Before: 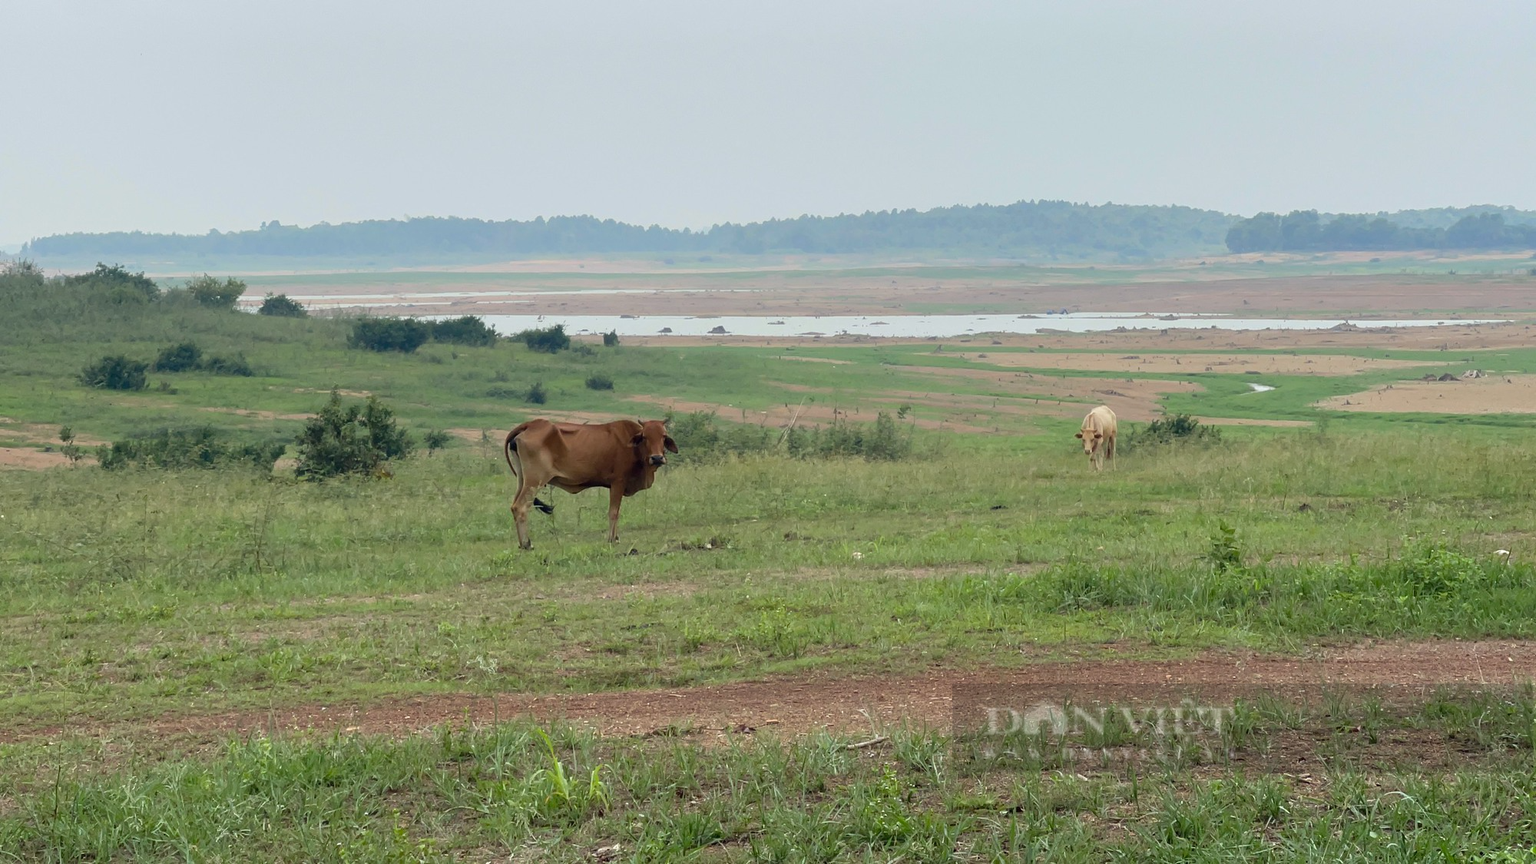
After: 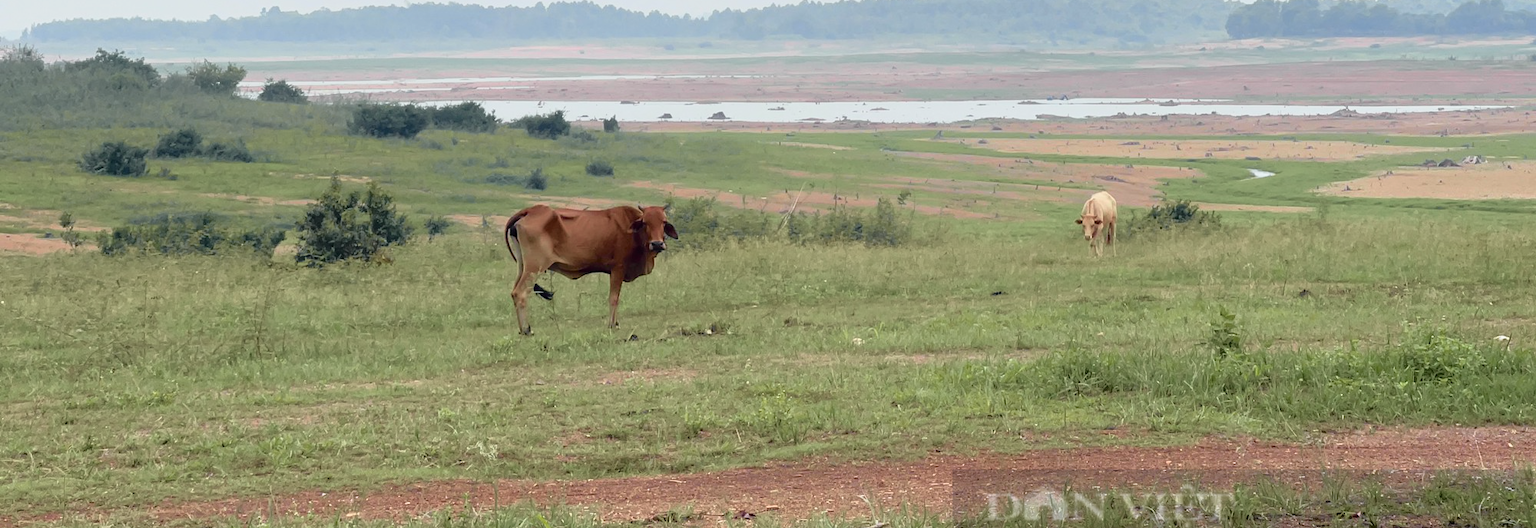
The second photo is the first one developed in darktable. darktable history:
crop and rotate: top 24.816%, bottom 13.972%
tone curve: curves: ch0 [(0, 0.009) (0.105, 0.08) (0.195, 0.18) (0.283, 0.316) (0.384, 0.434) (0.485, 0.531) (0.638, 0.69) (0.81, 0.872) (1, 0.977)]; ch1 [(0, 0) (0.161, 0.092) (0.35, 0.33) (0.379, 0.401) (0.456, 0.469) (0.498, 0.502) (0.52, 0.536) (0.586, 0.617) (0.635, 0.655) (1, 1)]; ch2 [(0, 0) (0.371, 0.362) (0.437, 0.437) (0.483, 0.484) (0.53, 0.515) (0.56, 0.571) (0.622, 0.606) (1, 1)], color space Lab, independent channels, preserve colors none
